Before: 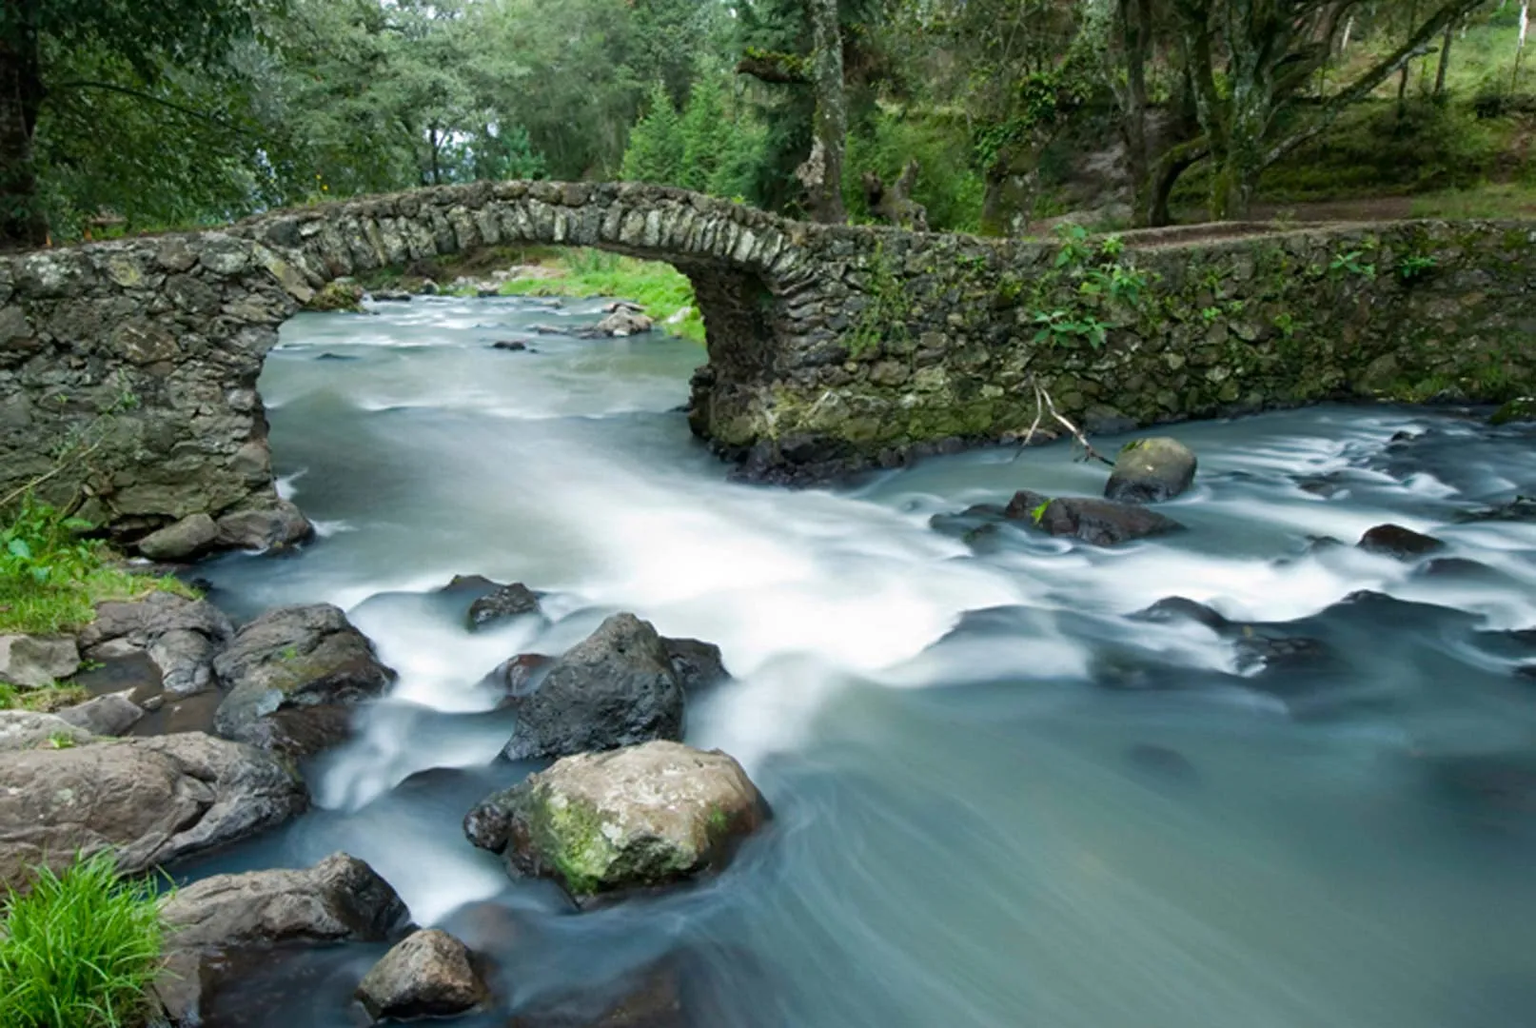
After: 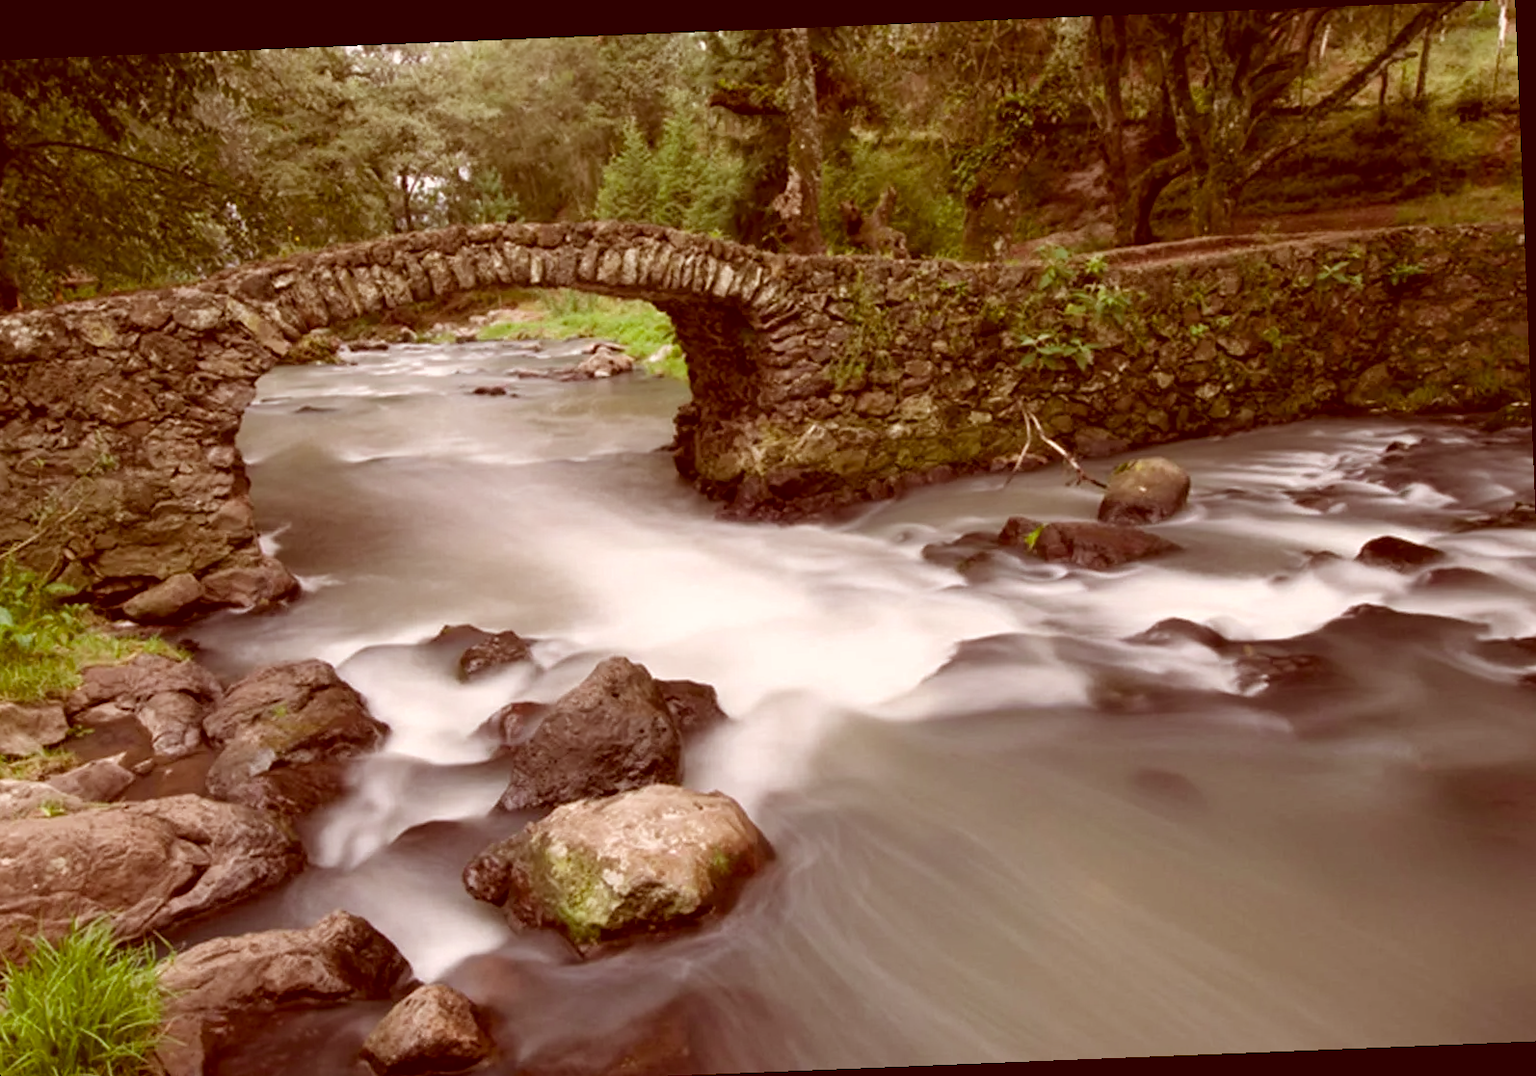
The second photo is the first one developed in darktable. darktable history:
crop and rotate: left 2.536%, right 1.107%, bottom 2.246%
color correction: highlights a* 9.03, highlights b* 8.71, shadows a* 40, shadows b* 40, saturation 0.8
rotate and perspective: rotation -2.29°, automatic cropping off
